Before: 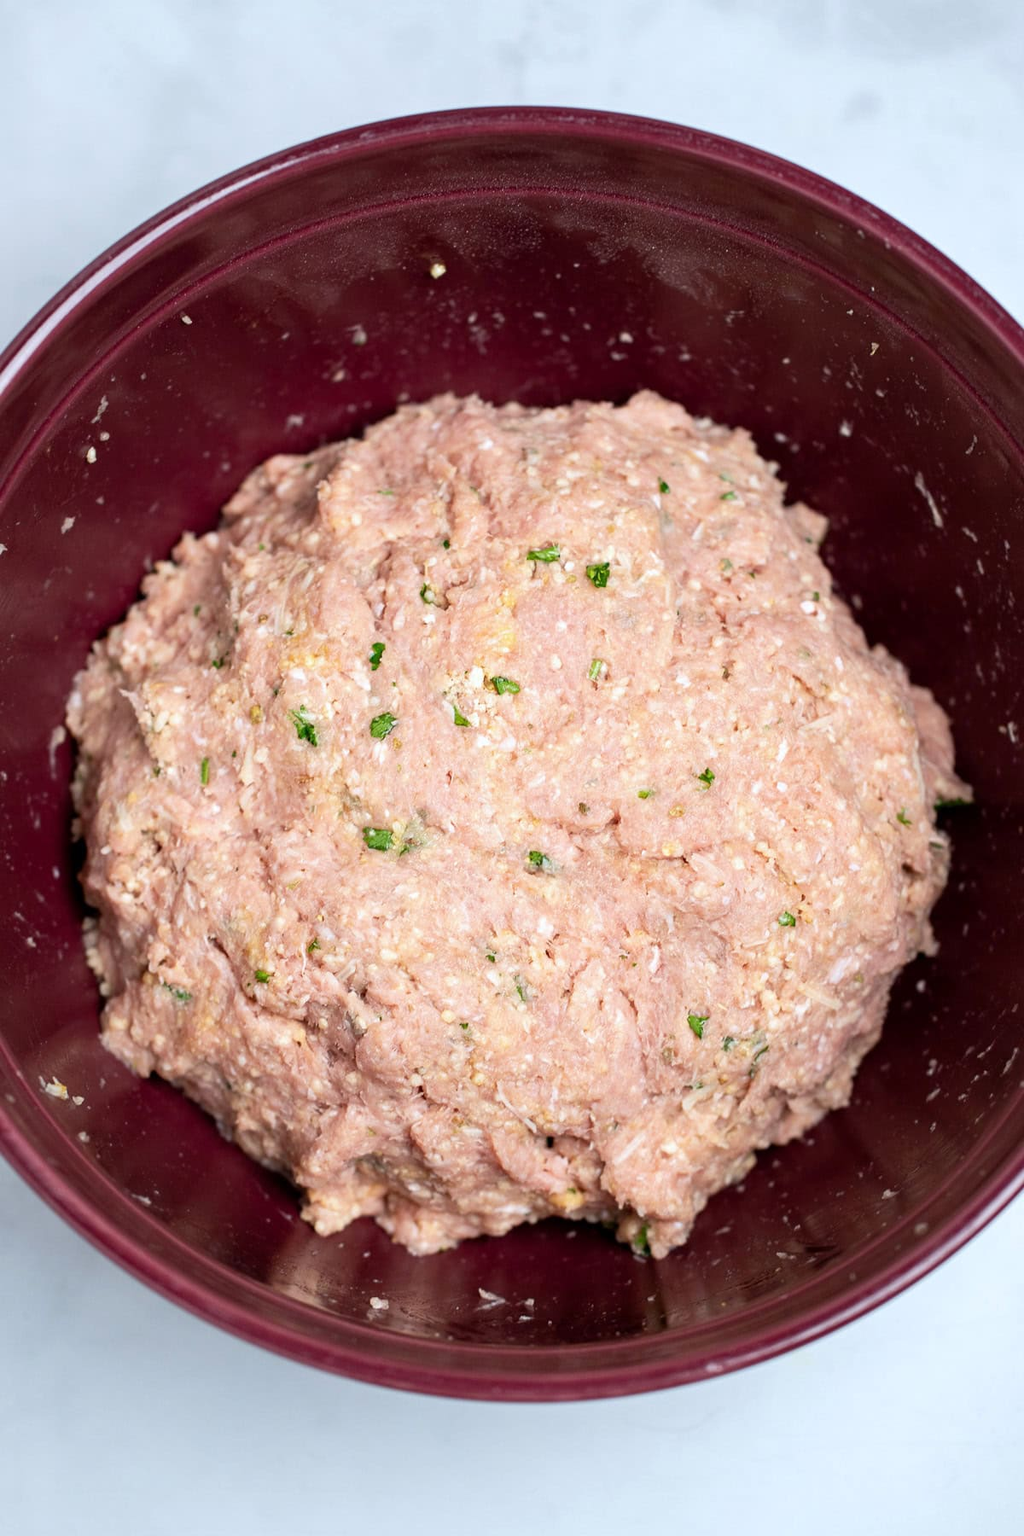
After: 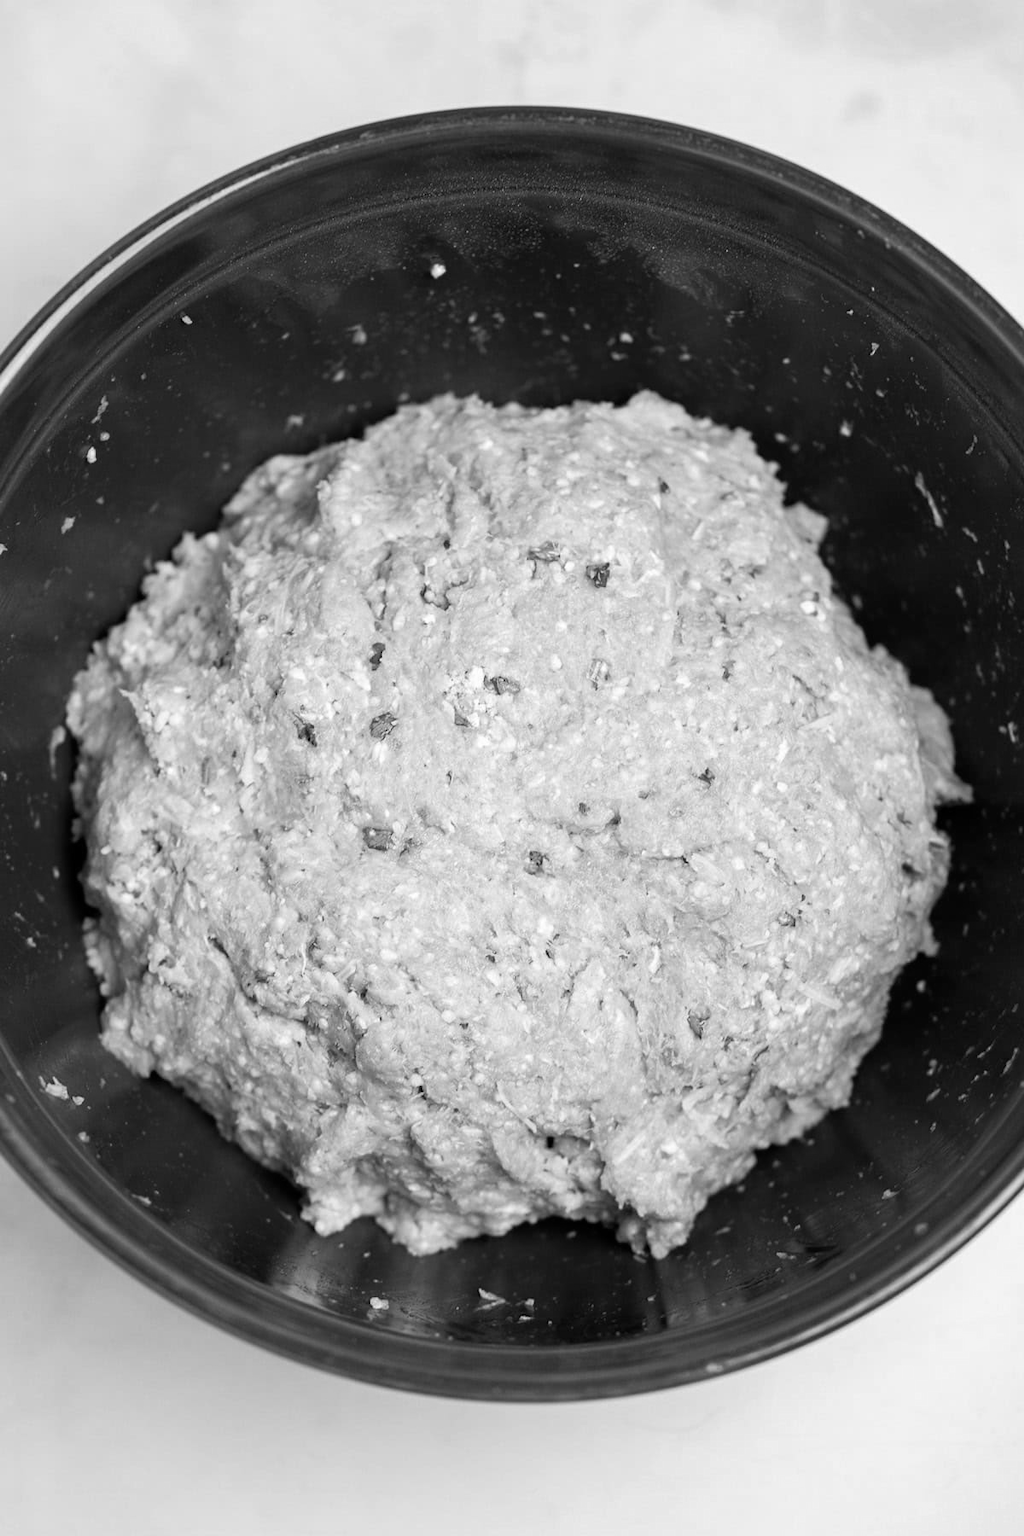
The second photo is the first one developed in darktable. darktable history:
exposure: exposure -0.05 EV
levels: levels [0, 0.492, 0.984]
monochrome: on, module defaults
